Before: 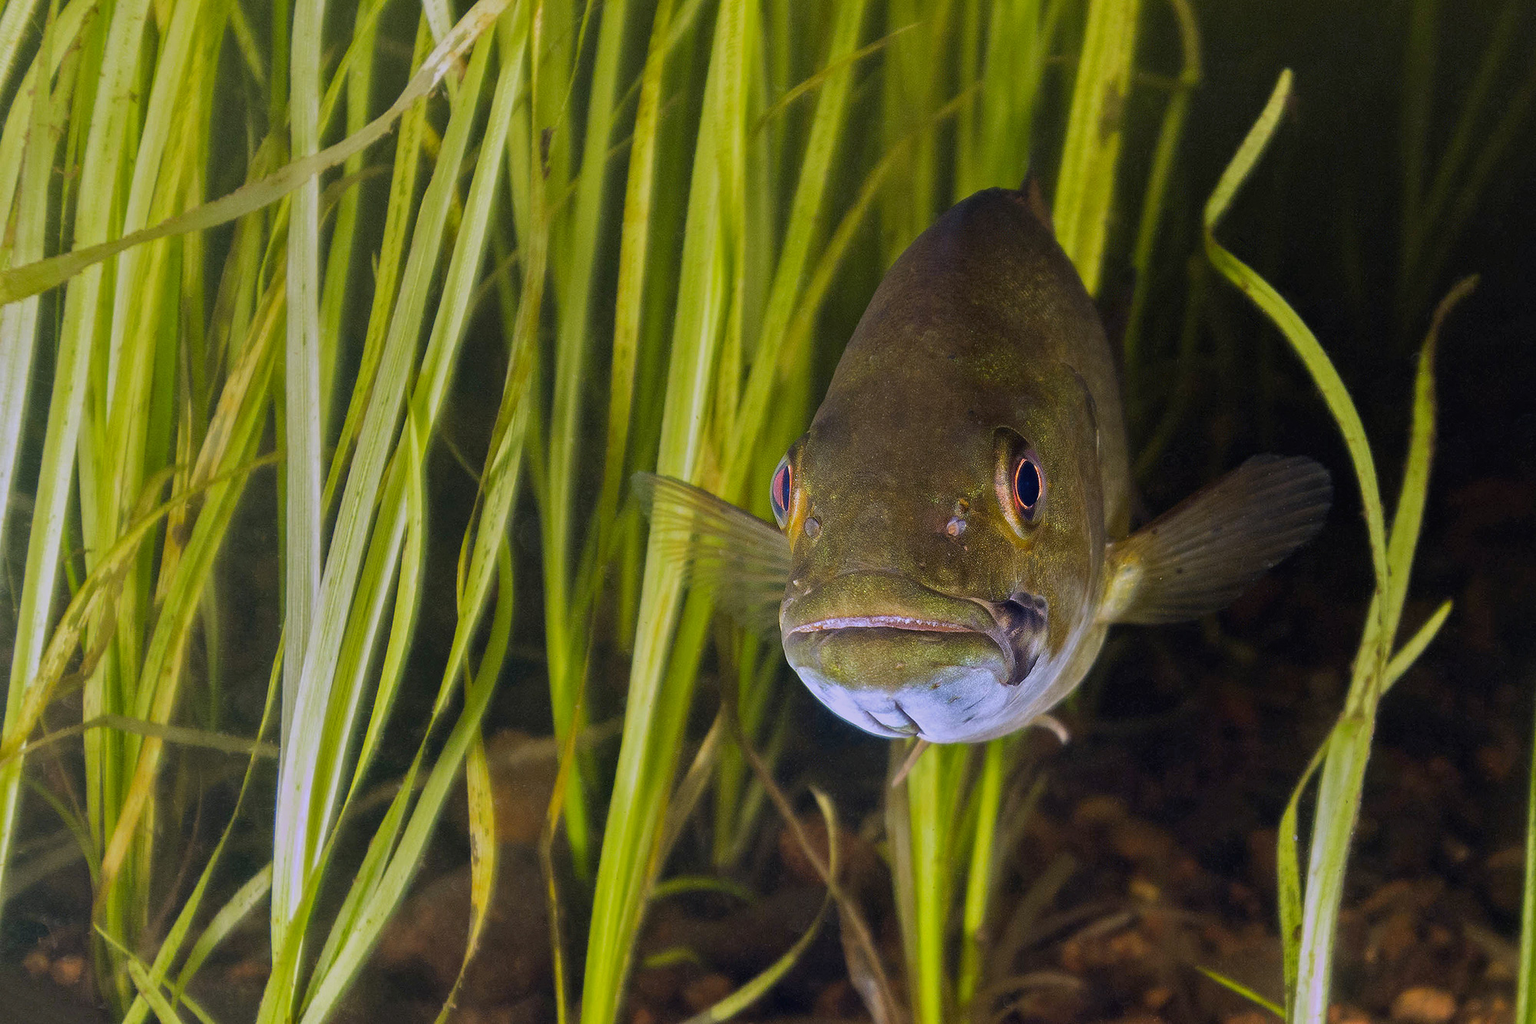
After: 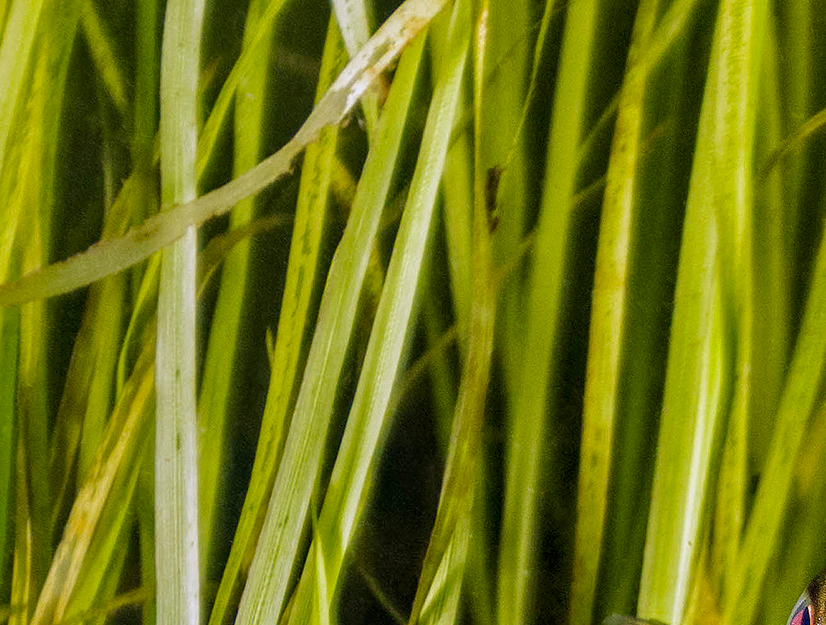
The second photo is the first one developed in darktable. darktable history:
local contrast: on, module defaults
filmic rgb: black relative exposure -8.2 EV, white relative exposure 2.2 EV, target white luminance 99.986%, hardness 7.08, latitude 74.29%, contrast 1.315, highlights saturation mix -2.38%, shadows ↔ highlights balance 29.64%, add noise in highlights 0, preserve chrominance no, color science v4 (2020), iterations of high-quality reconstruction 0
crop and rotate: left 10.901%, top 0.067%, right 47.754%, bottom 52.972%
